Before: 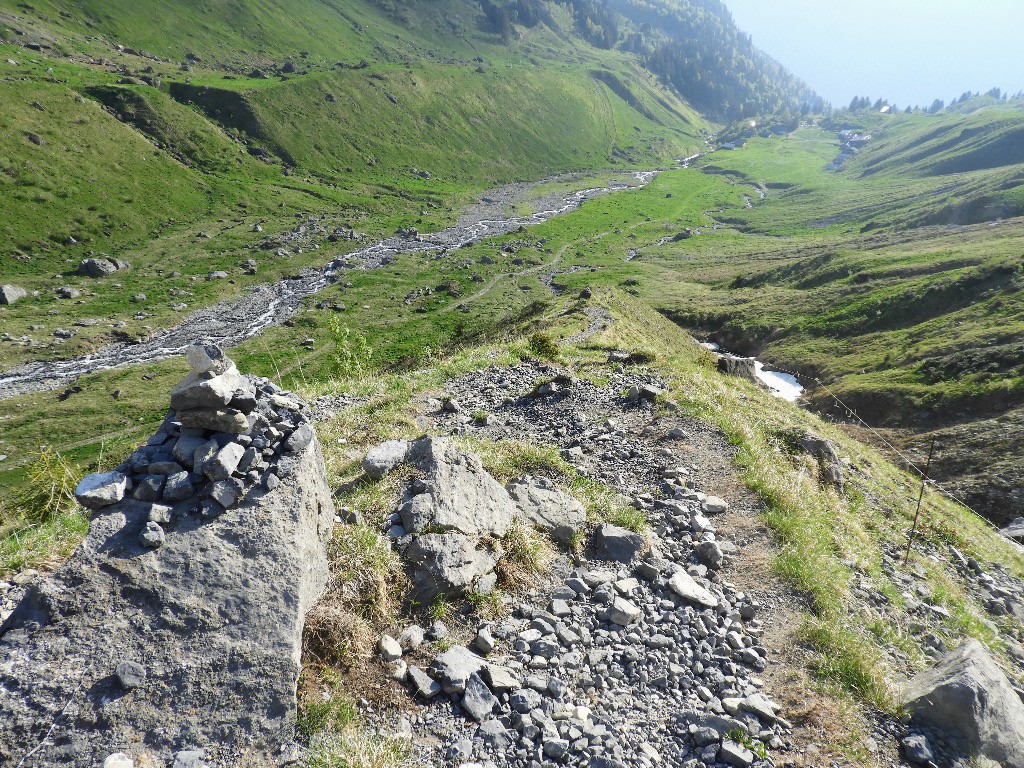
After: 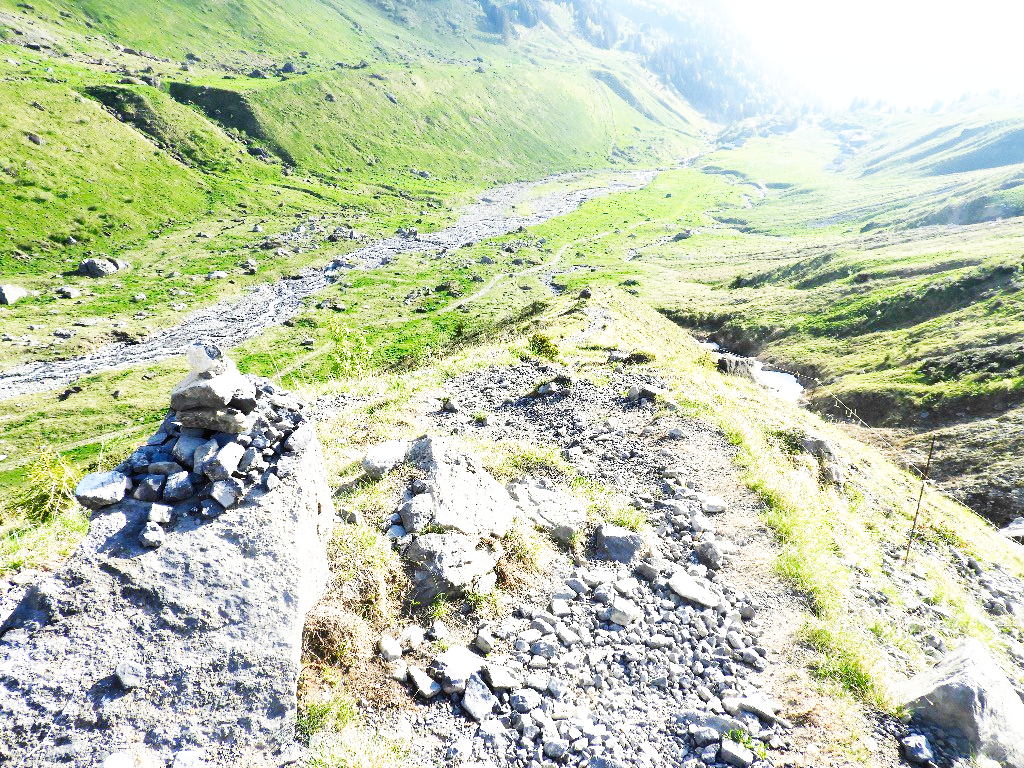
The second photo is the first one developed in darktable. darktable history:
base curve: curves: ch0 [(0, 0) (0.007, 0.004) (0.027, 0.03) (0.046, 0.07) (0.207, 0.54) (0.442, 0.872) (0.673, 0.972) (1, 1)], preserve colors none
exposure: black level correction 0, exposure 0.5 EV, compensate highlight preservation false
